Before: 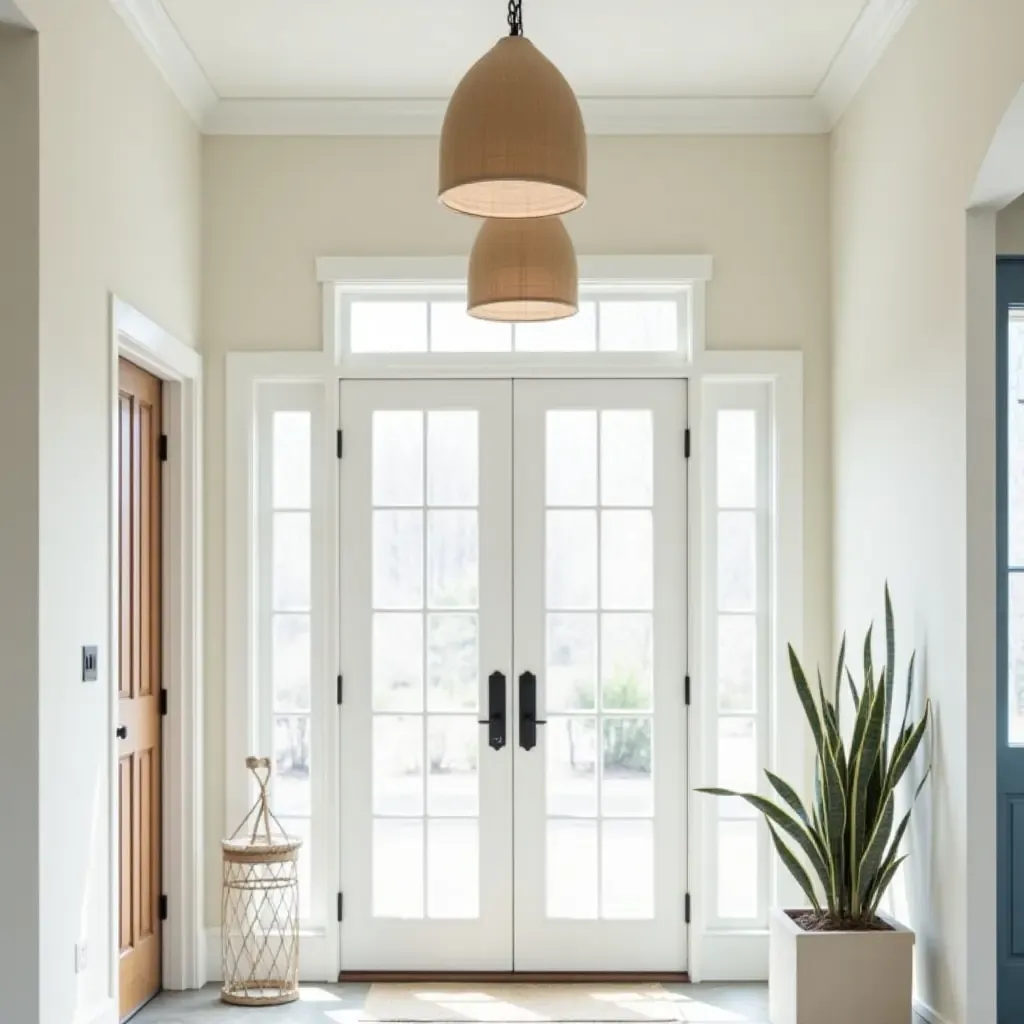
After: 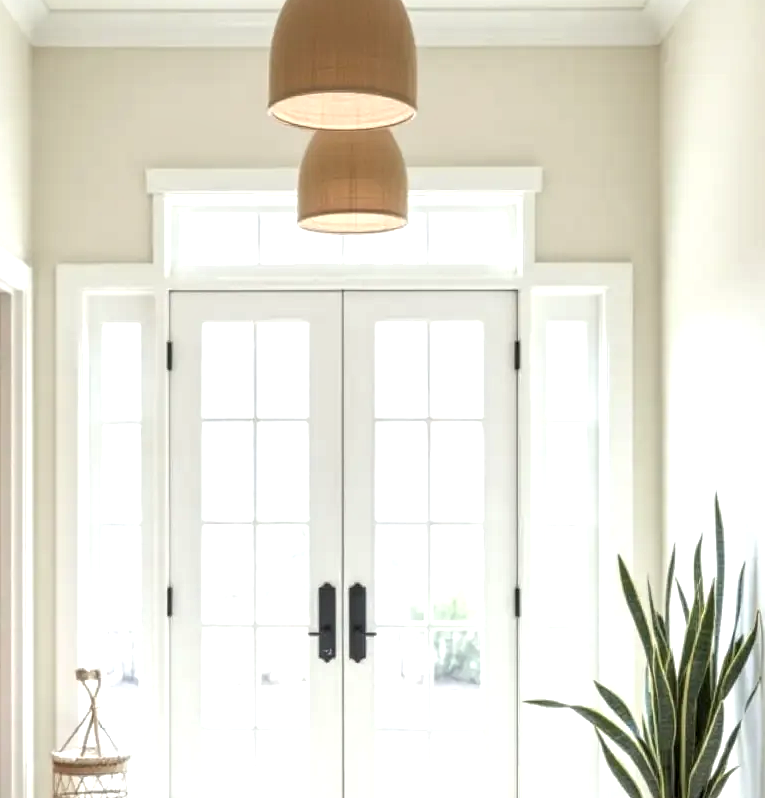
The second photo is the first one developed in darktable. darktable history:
crop: left 16.69%, top 8.673%, right 8.564%, bottom 12.489%
exposure: black level correction 0, exposure 0.5 EV, compensate highlight preservation false
local contrast: detail 130%
shadows and highlights: shadows 25.33, highlights -23.39
